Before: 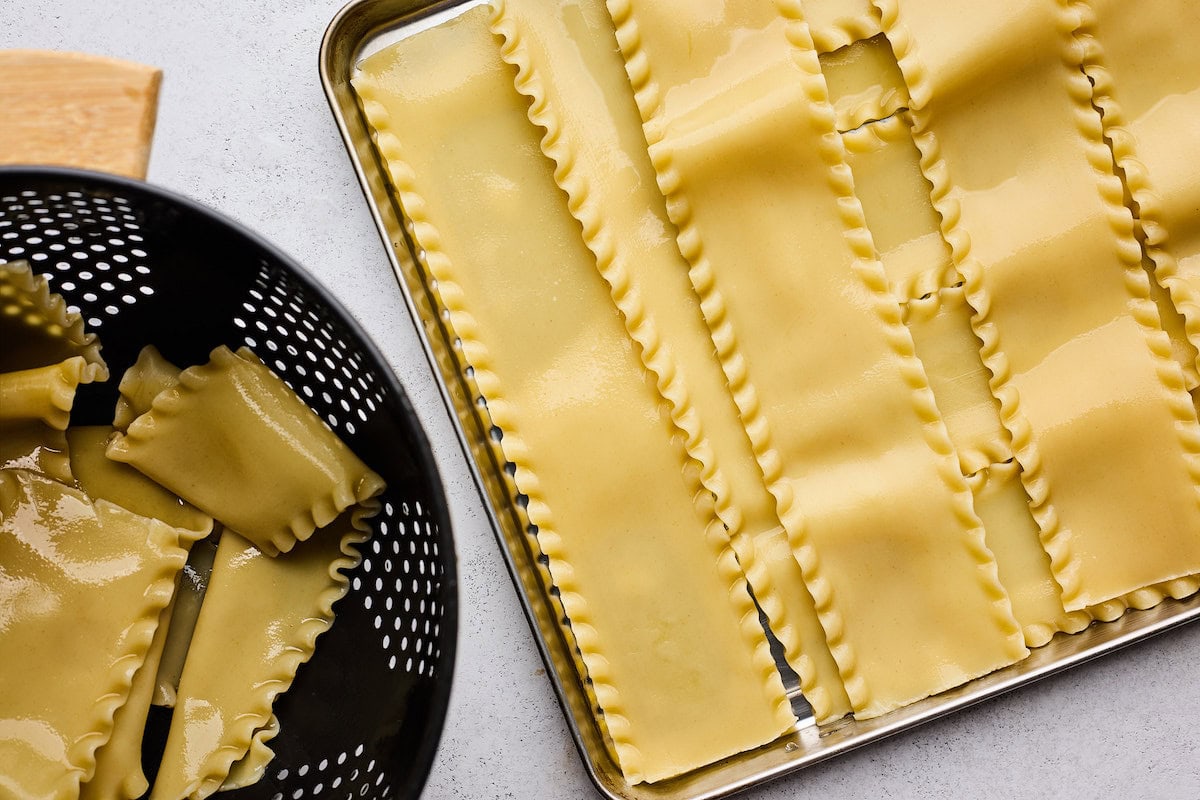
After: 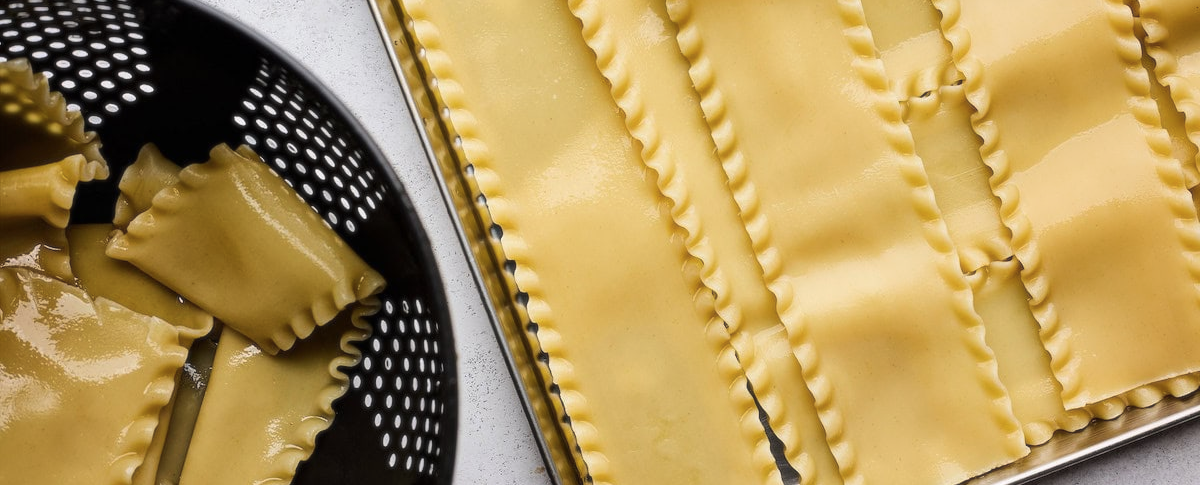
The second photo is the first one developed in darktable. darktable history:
crop and rotate: top 25.357%, bottom 13.942%
soften: size 10%, saturation 50%, brightness 0.2 EV, mix 10%
